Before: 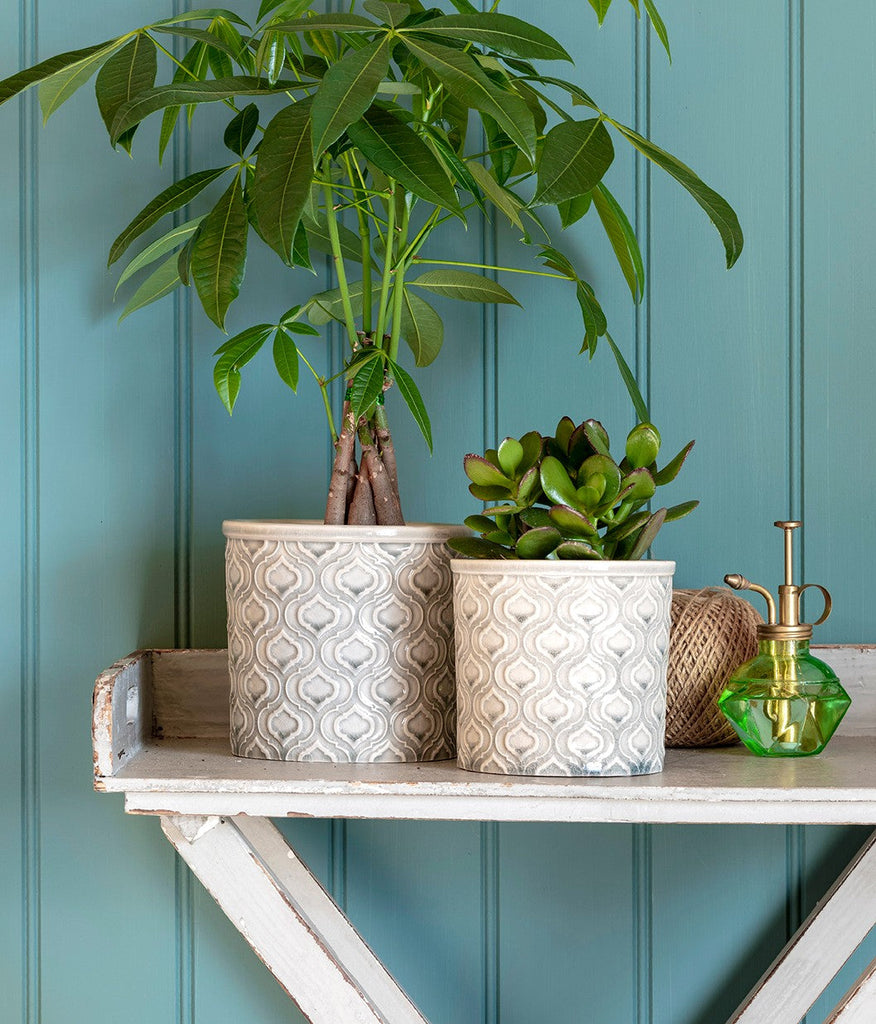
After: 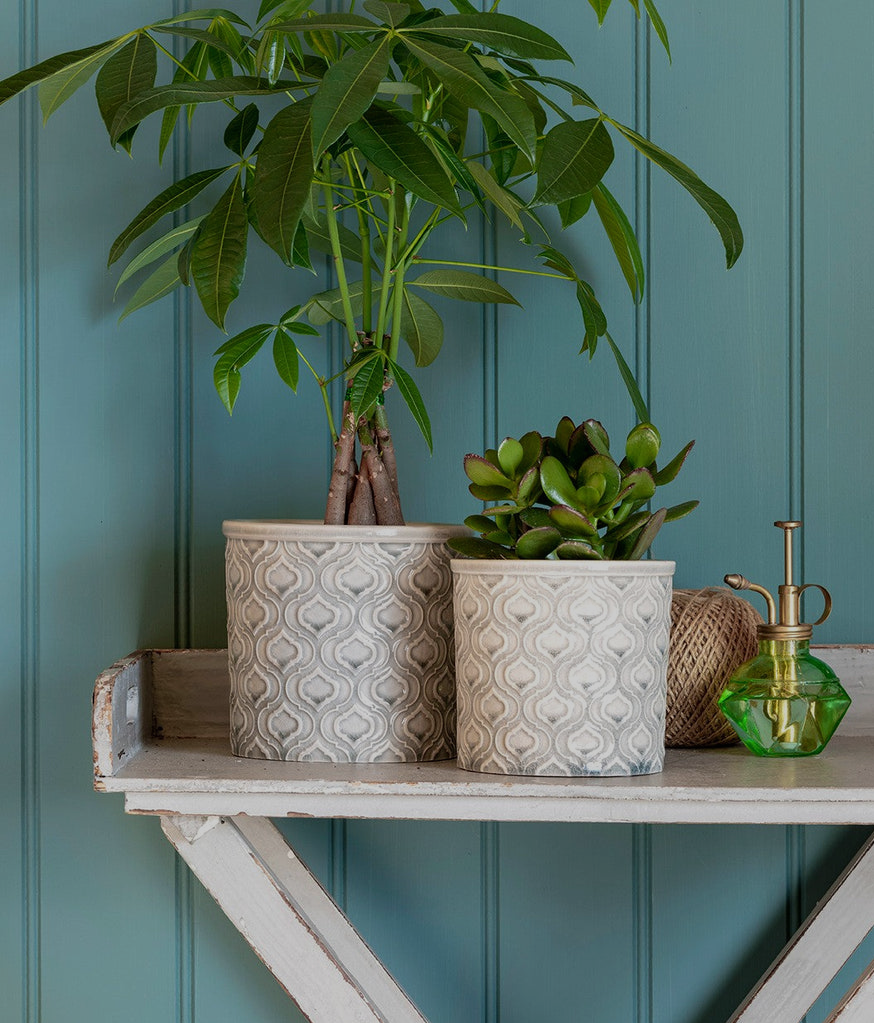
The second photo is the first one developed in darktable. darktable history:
exposure: black level correction 0, exposure -0.721 EV, compensate highlight preservation false
crop and rotate: left 0.126%
